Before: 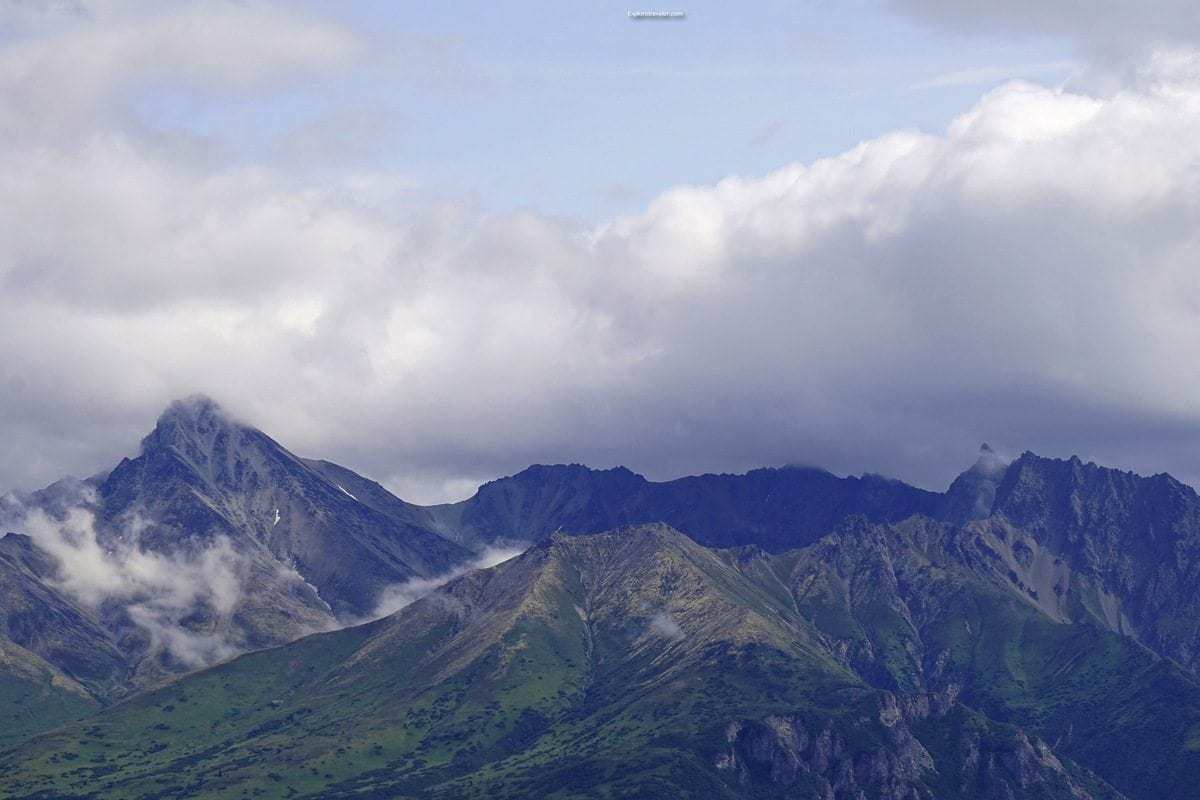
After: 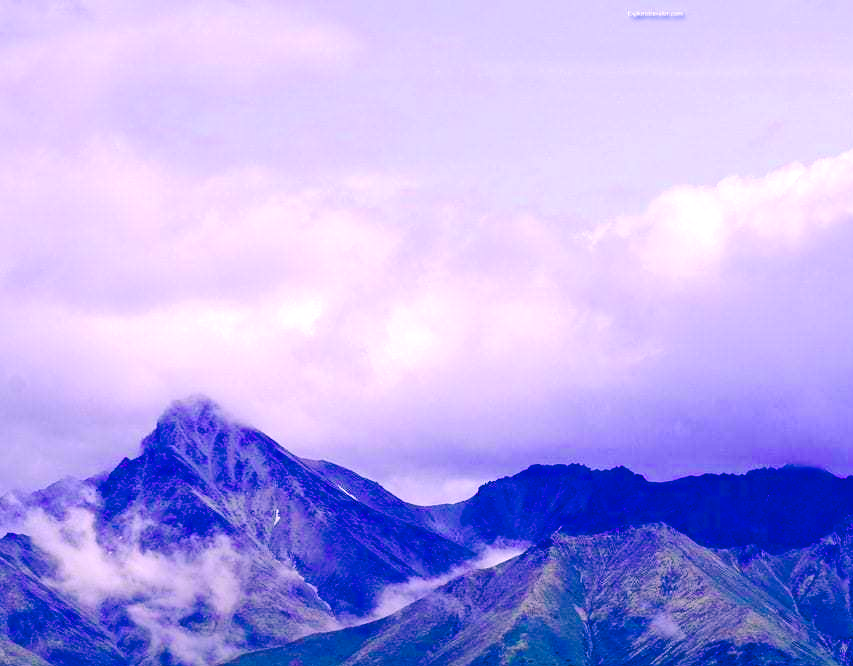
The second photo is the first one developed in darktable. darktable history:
crop: right 28.885%, bottom 16.626%
tone curve: curves: ch0 [(0, 0) (0.003, 0.1) (0.011, 0.101) (0.025, 0.11) (0.044, 0.126) (0.069, 0.14) (0.1, 0.158) (0.136, 0.18) (0.177, 0.206) (0.224, 0.243) (0.277, 0.293) (0.335, 0.36) (0.399, 0.446) (0.468, 0.537) (0.543, 0.618) (0.623, 0.694) (0.709, 0.763) (0.801, 0.836) (0.898, 0.908) (1, 1)], preserve colors none
color correction: highlights a* 17.88, highlights b* 18.79
white balance: red 0.871, blue 1.249
contrast brightness saturation: contrast 0.01, saturation -0.05
color balance rgb: linear chroma grading › shadows 10%, linear chroma grading › highlights 10%, linear chroma grading › global chroma 15%, linear chroma grading › mid-tones 15%, perceptual saturation grading › global saturation 40%, perceptual saturation grading › highlights -25%, perceptual saturation grading › mid-tones 35%, perceptual saturation grading › shadows 35%, perceptual brilliance grading › global brilliance 11.29%, global vibrance 11.29%
